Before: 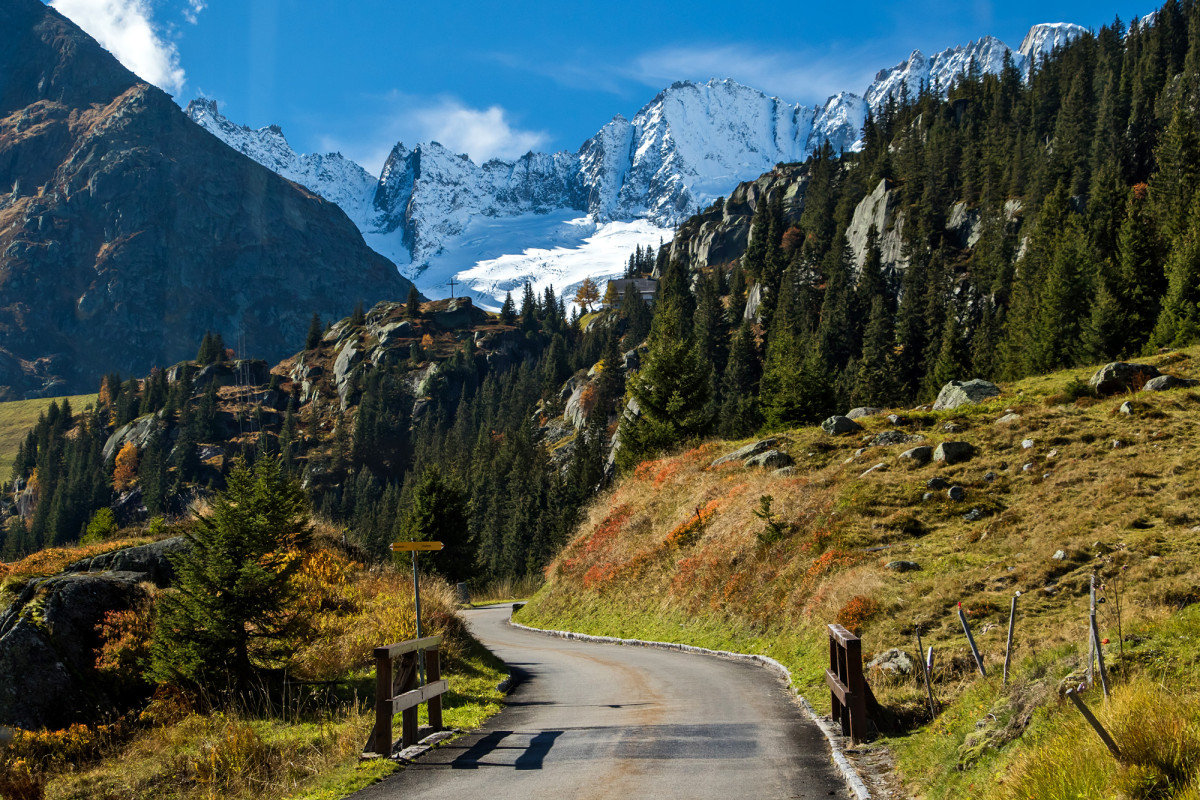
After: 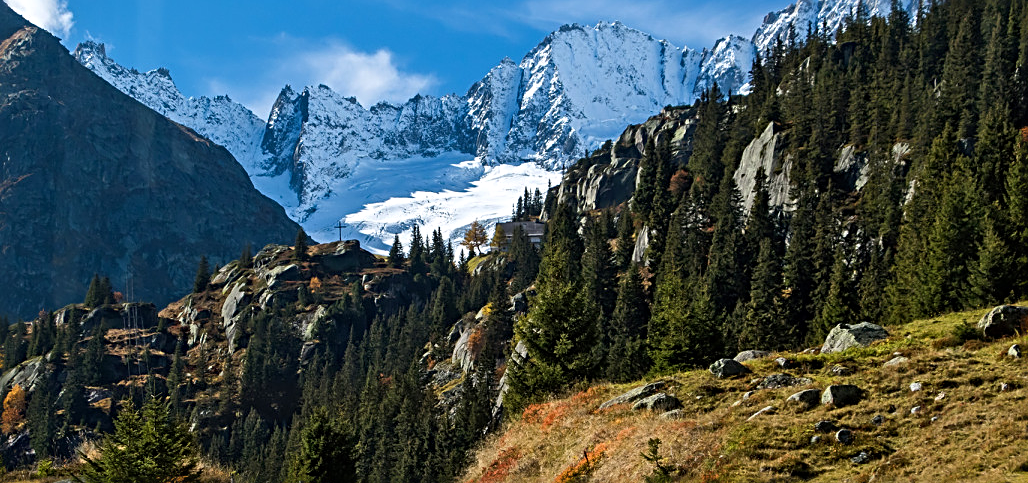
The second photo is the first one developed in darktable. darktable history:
crop and rotate: left 9.345%, top 7.22%, right 4.982%, bottom 32.331%
white balance: red 1.004, blue 1.024
sharpen: radius 2.767
